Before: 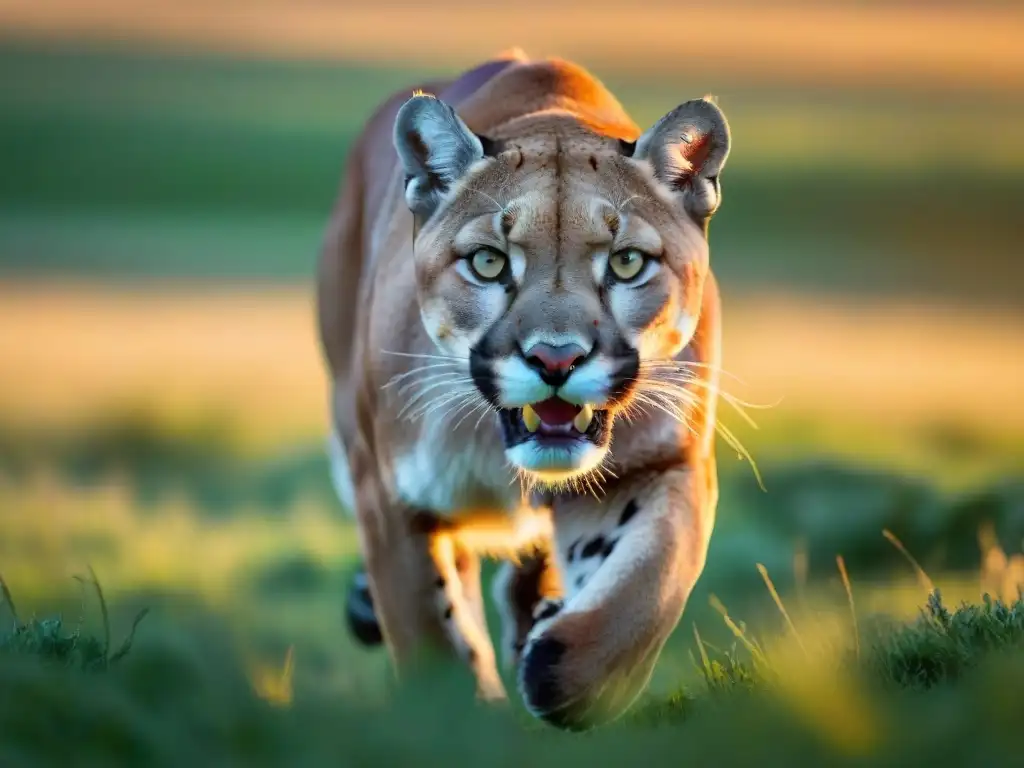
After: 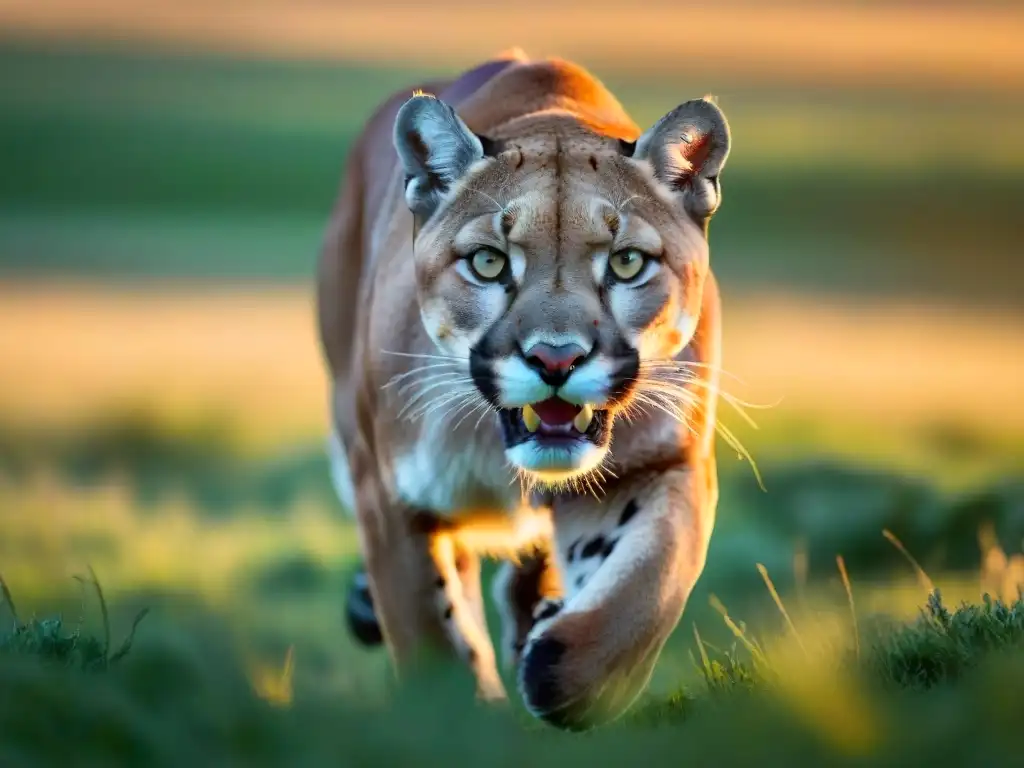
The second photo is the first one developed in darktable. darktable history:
tone equalizer: on, module defaults
contrast brightness saturation: contrast 0.08, saturation 0.02
